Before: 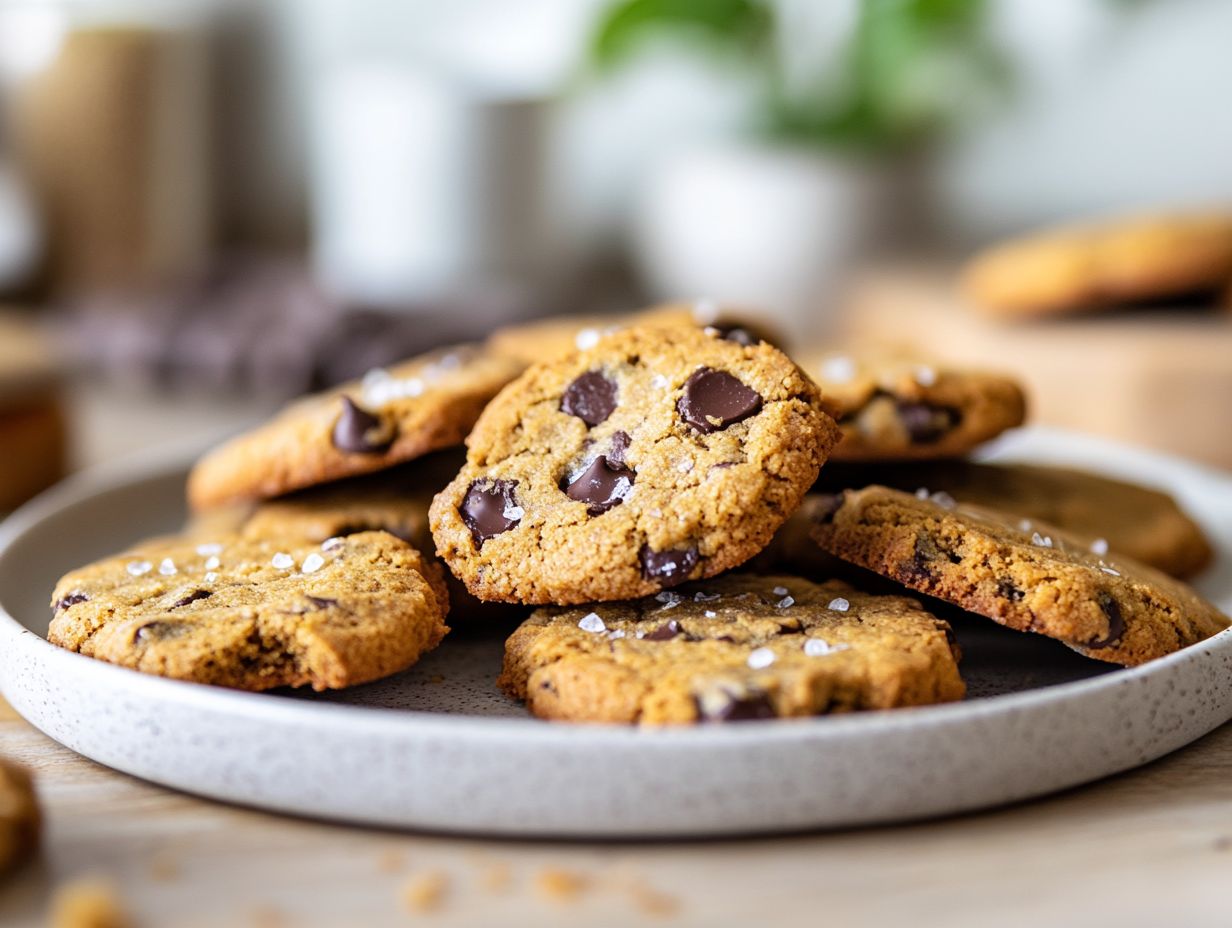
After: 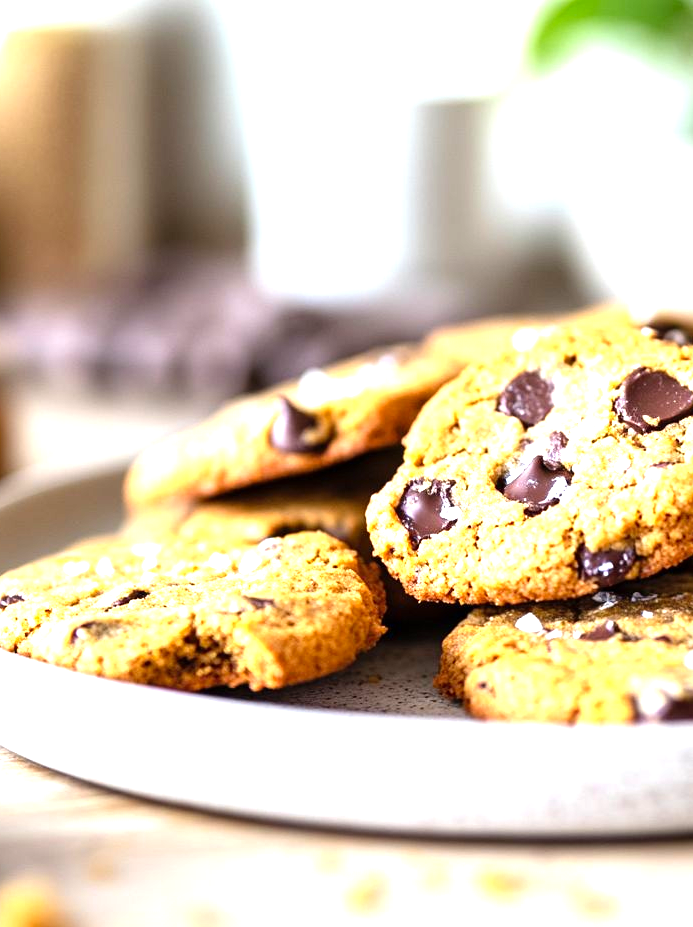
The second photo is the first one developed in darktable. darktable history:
crop: left 5.114%, right 38.589%
levels: levels [0, 0.352, 0.703]
